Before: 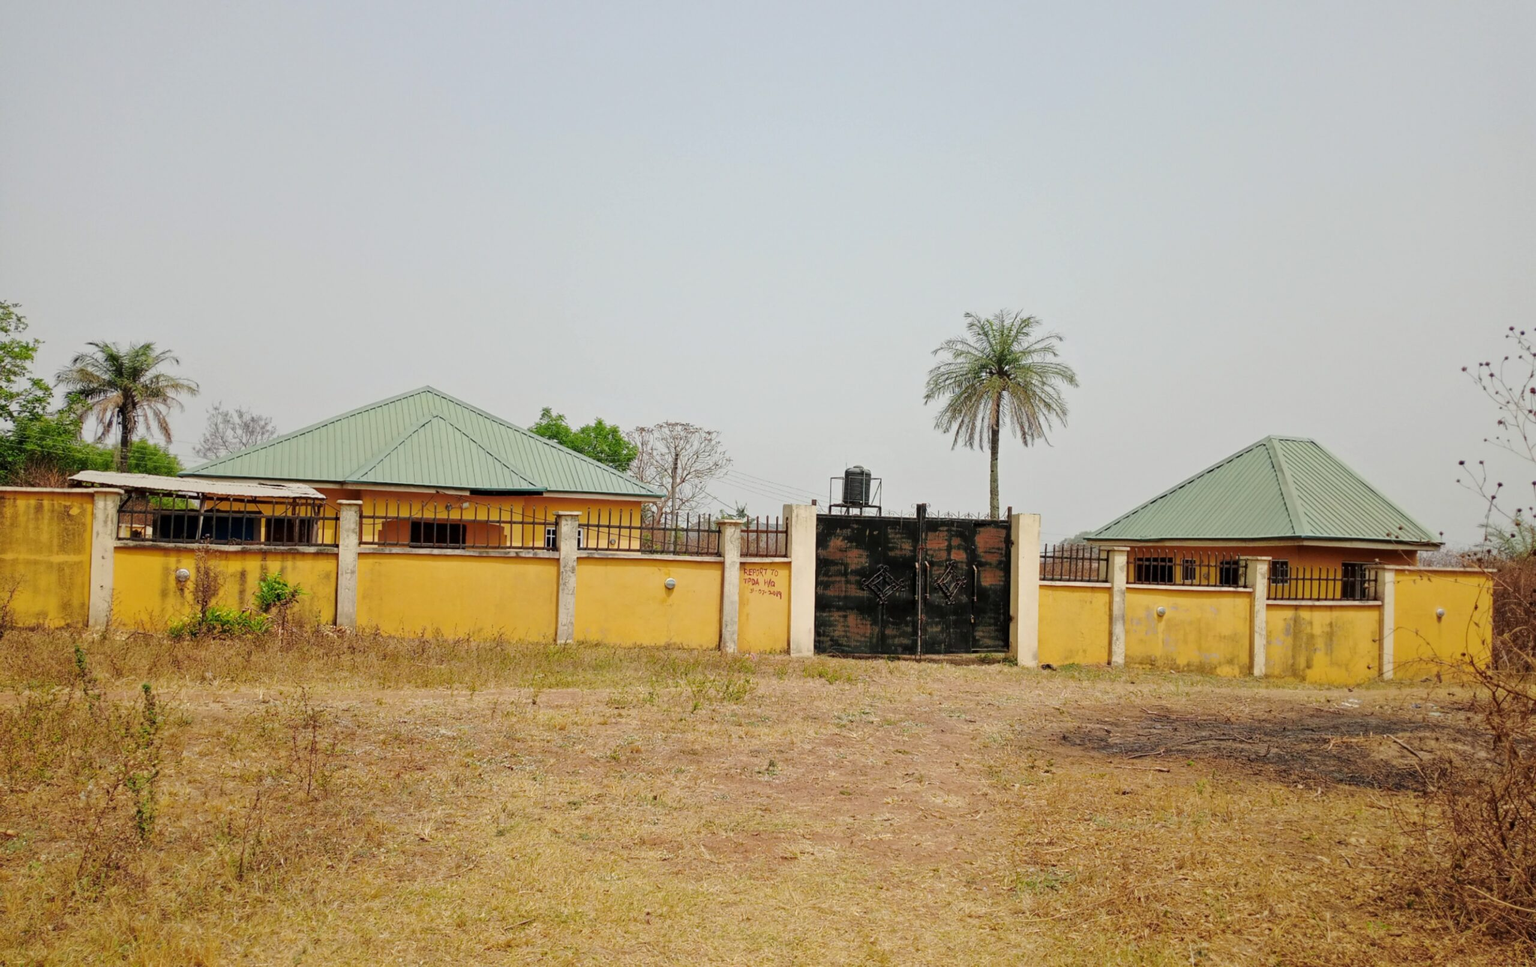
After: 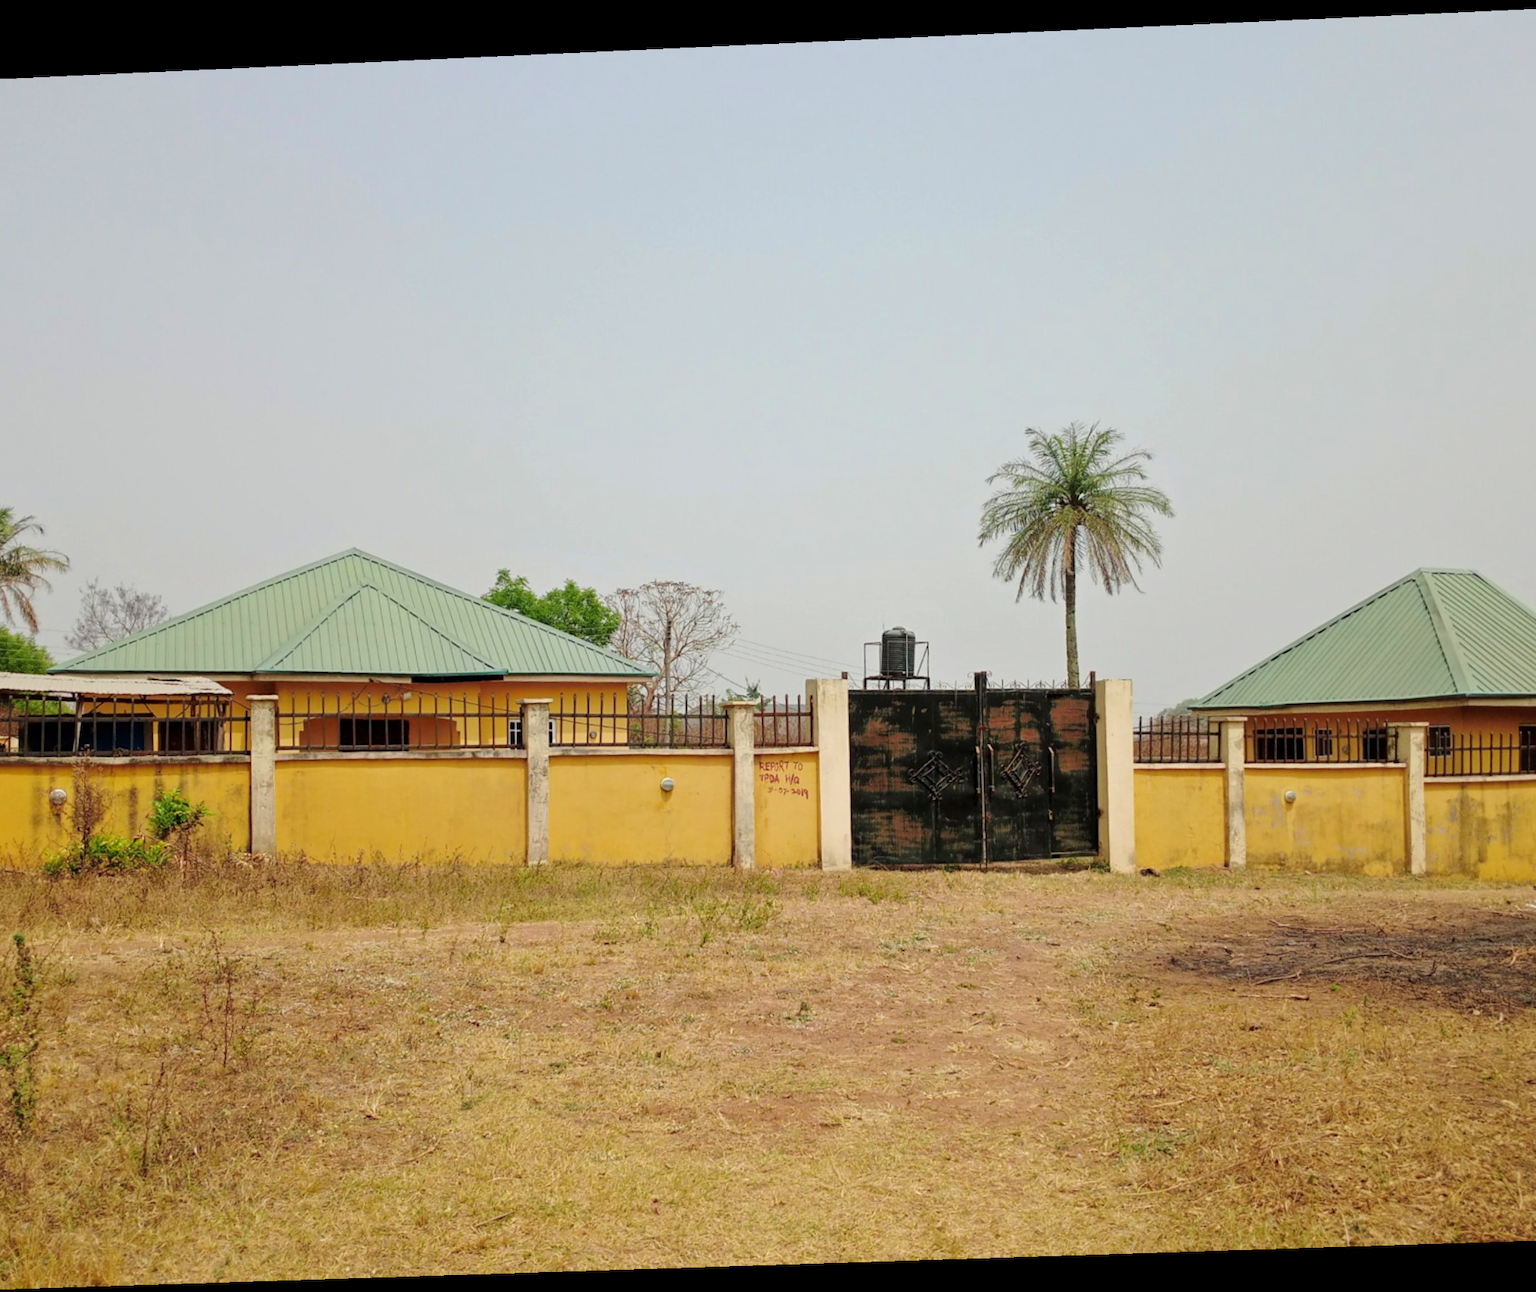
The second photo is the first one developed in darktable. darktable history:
crop: left 9.88%, right 12.664%
velvia: on, module defaults
rotate and perspective: rotation -2.22°, lens shift (horizontal) -0.022, automatic cropping off
